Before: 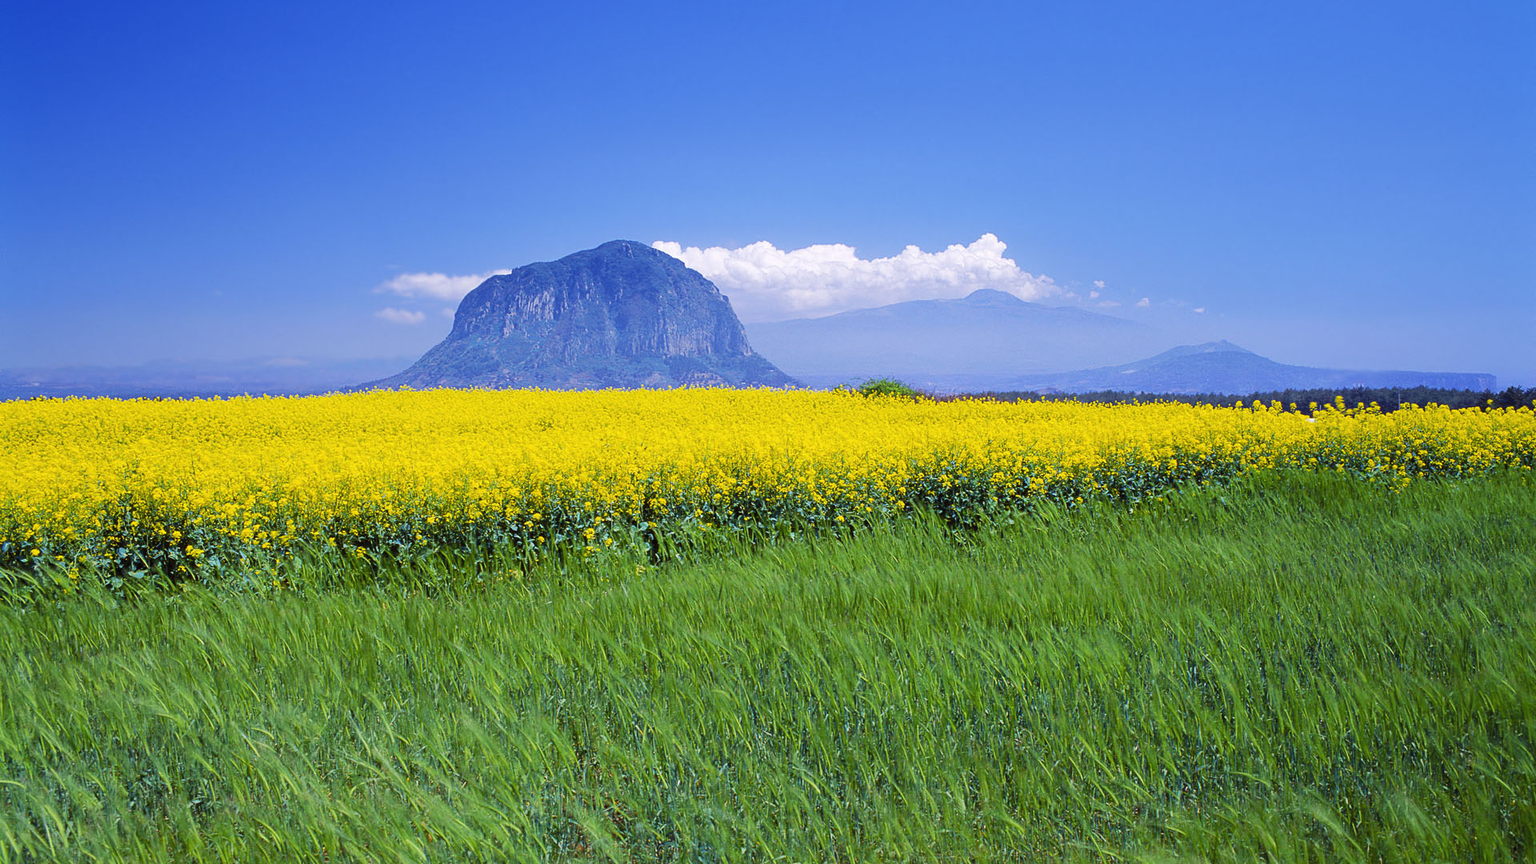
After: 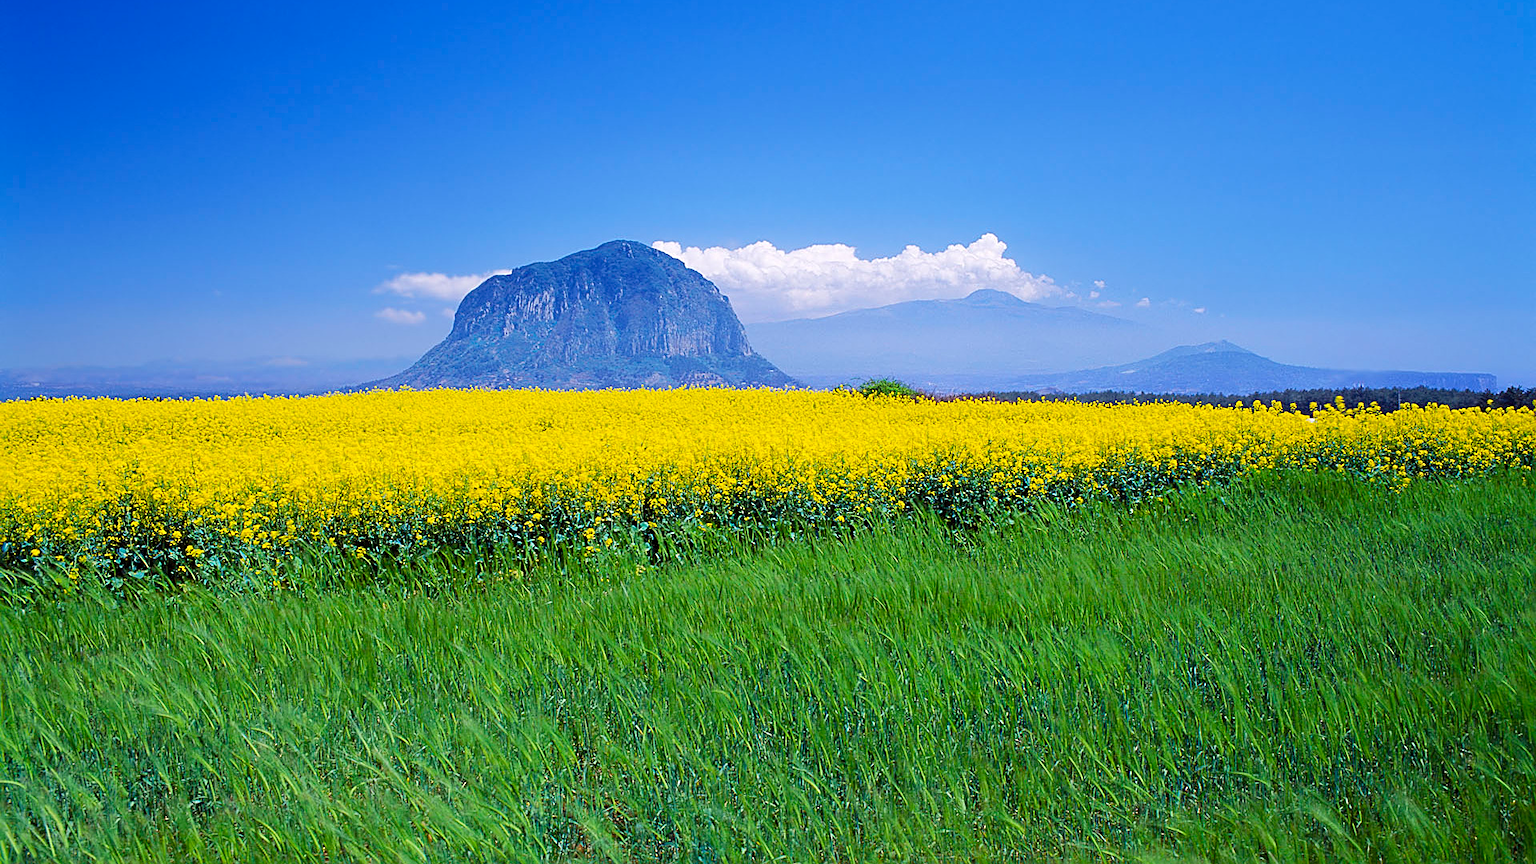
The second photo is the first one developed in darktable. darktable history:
sharpen: on, module defaults
color zones: curves: ch0 [(0, 0.5) (0.143, 0.5) (0.286, 0.5) (0.429, 0.5) (0.62, 0.489) (0.714, 0.445) (0.844, 0.496) (1, 0.5)]; ch1 [(0, 0.5) (0.143, 0.5) (0.286, 0.5) (0.429, 0.5) (0.571, 0.5) (0.714, 0.523) (0.857, 0.5) (1, 0.5)], mix -131.95%
